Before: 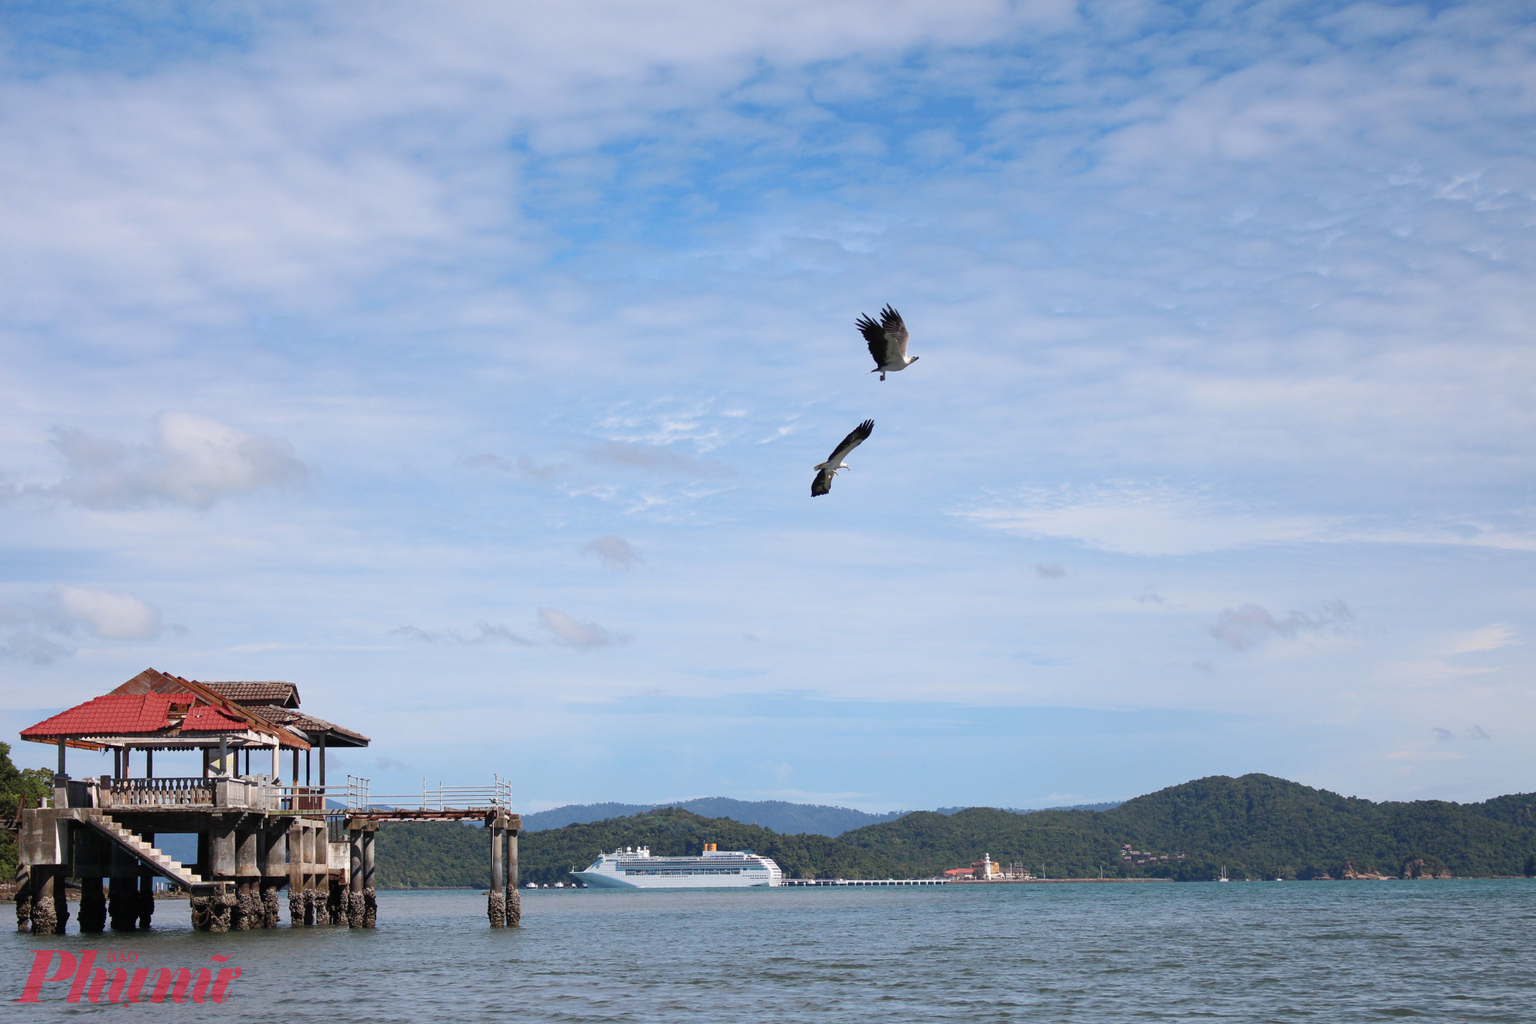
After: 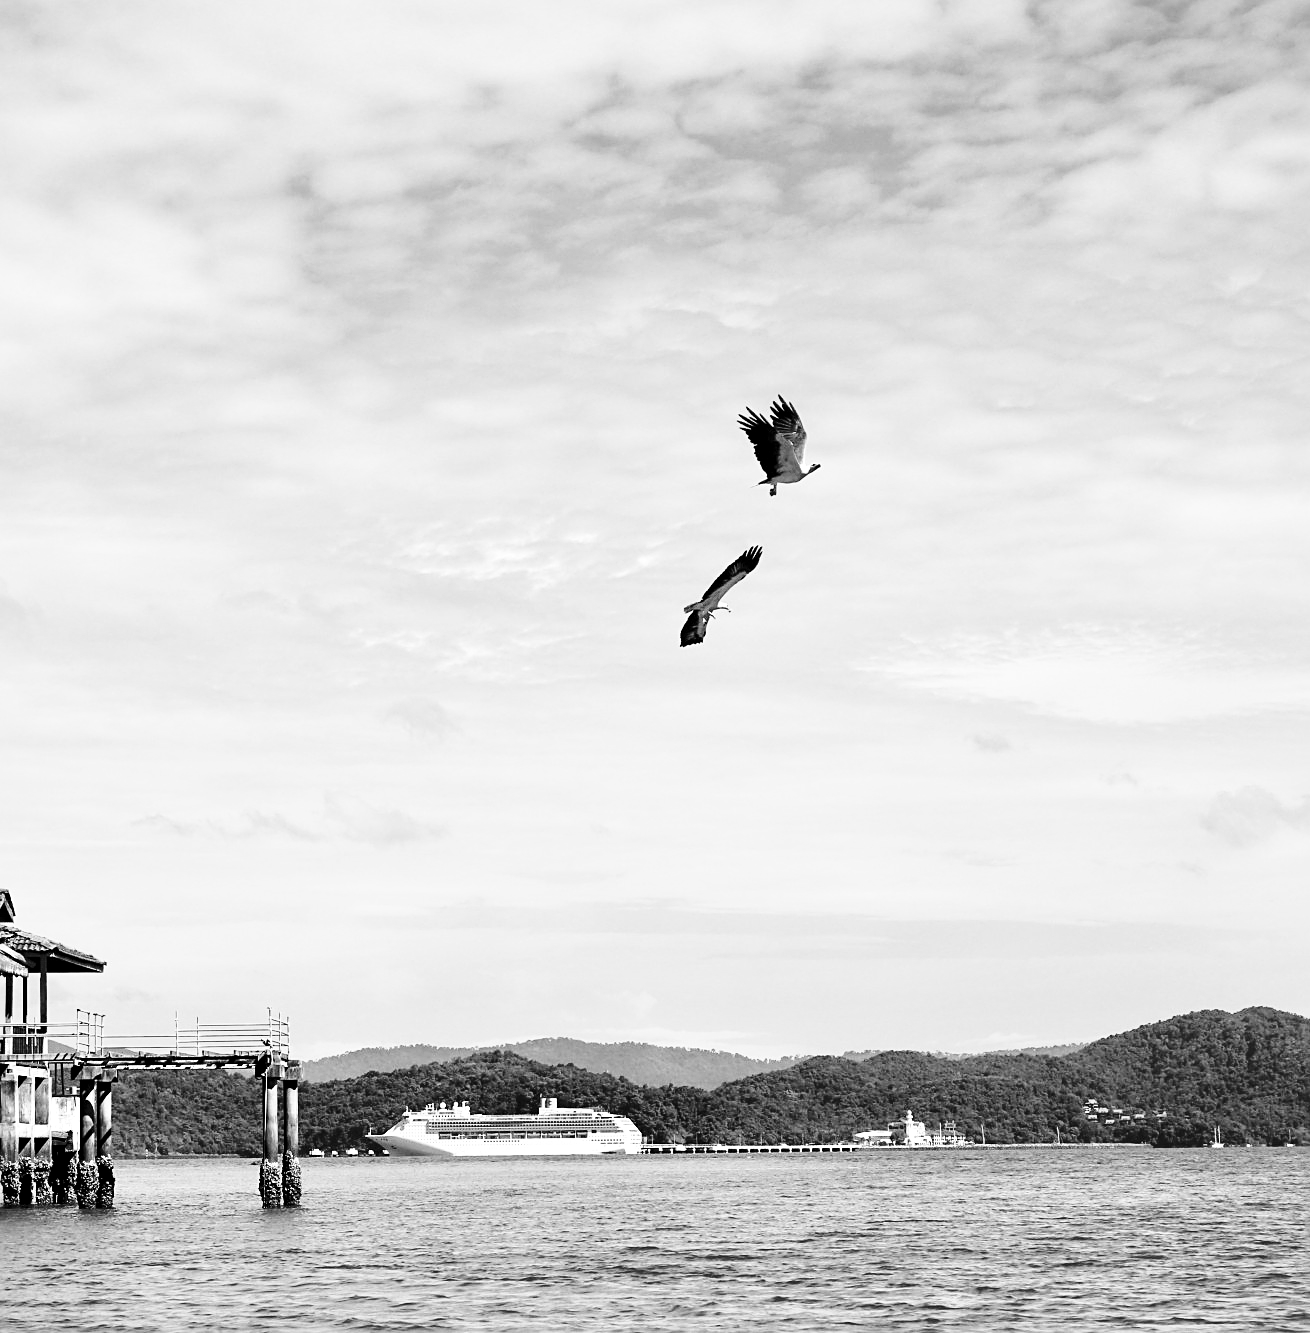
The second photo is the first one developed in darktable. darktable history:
contrast equalizer: y [[0.586, 0.584, 0.576, 0.565, 0.552, 0.539], [0.5 ×6], [0.97, 0.959, 0.919, 0.859, 0.789, 0.717], [0 ×6], [0 ×6]]
local contrast: mode bilateral grid, contrast 19, coarseness 50, detail 129%, midtone range 0.2
contrast brightness saturation: contrast 0.173, saturation 0.295
base curve: curves: ch0 [(0, 0) (0.028, 0.03) (0.121, 0.232) (0.46, 0.748) (0.859, 0.968) (1, 1)], preserve colors none
crop and rotate: left 18.825%, right 15.654%
color zones: curves: ch0 [(0.004, 0.588) (0.116, 0.636) (0.259, 0.476) (0.423, 0.464) (0.75, 0.5)]; ch1 [(0, 0) (0.143, 0) (0.286, 0) (0.429, 0) (0.571, 0) (0.714, 0) (0.857, 0)]
sharpen: on, module defaults
